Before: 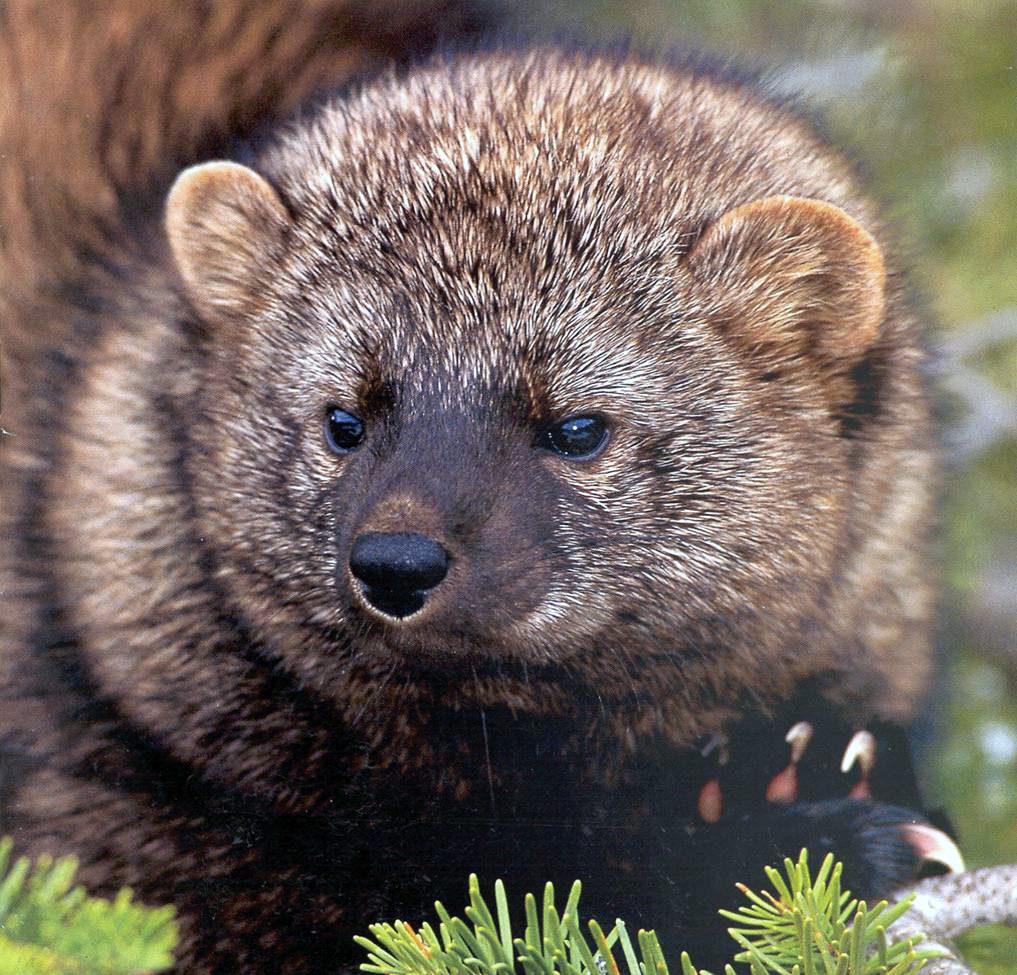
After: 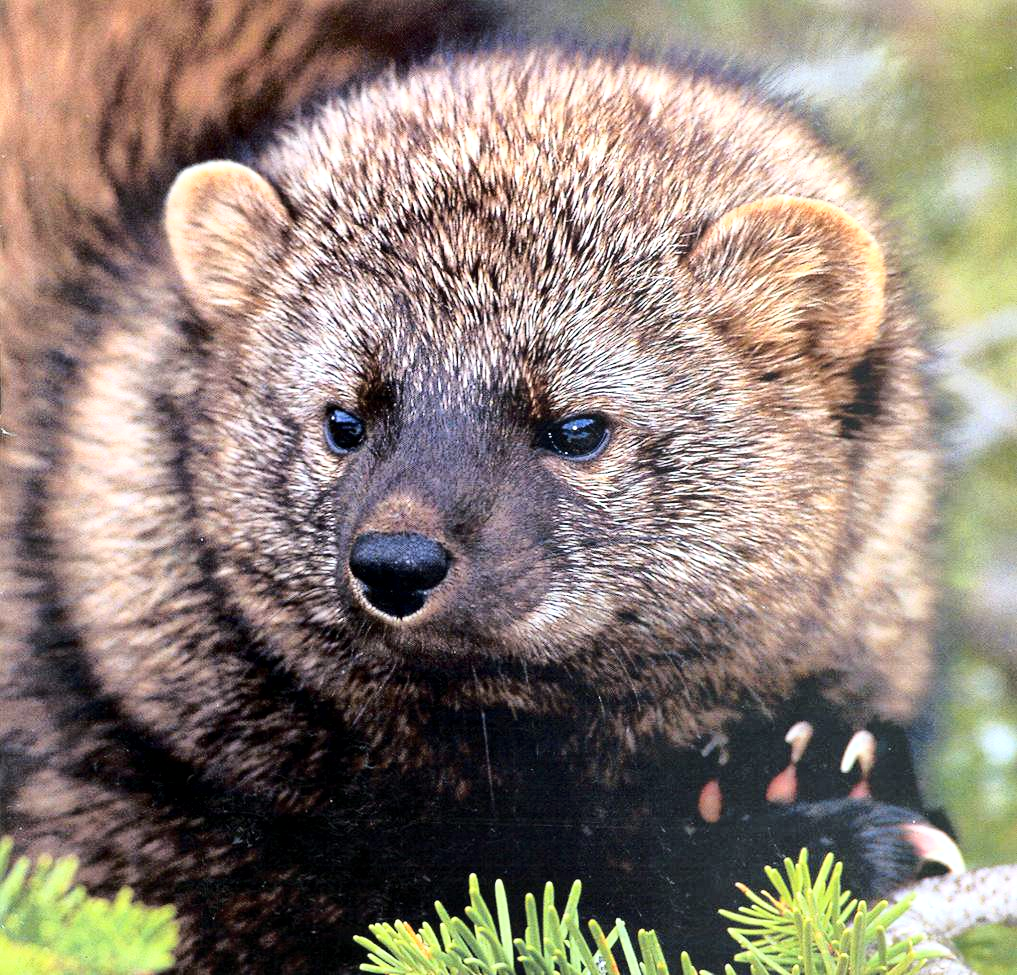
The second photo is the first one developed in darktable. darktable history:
local contrast: mode bilateral grid, contrast 20, coarseness 50, detail 140%, midtone range 0.2
base curve: curves: ch0 [(0, 0) (0.028, 0.03) (0.121, 0.232) (0.46, 0.748) (0.859, 0.968) (1, 1)]
